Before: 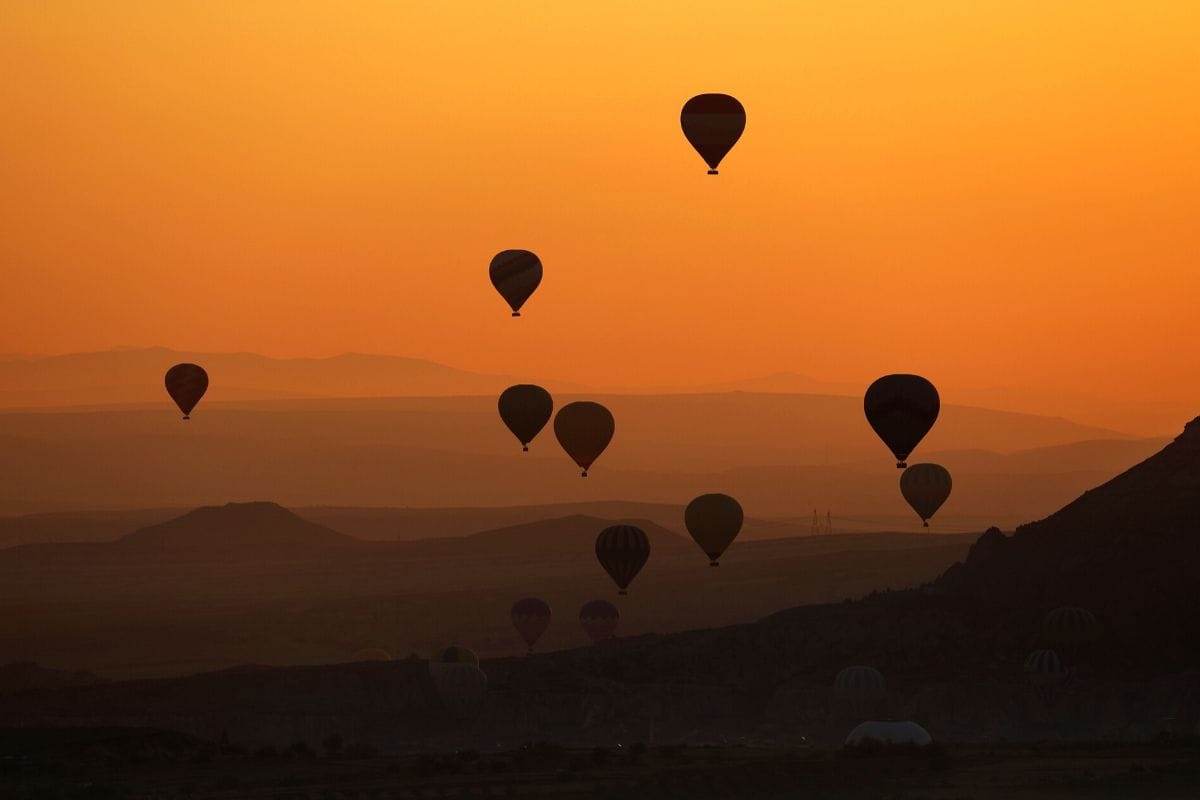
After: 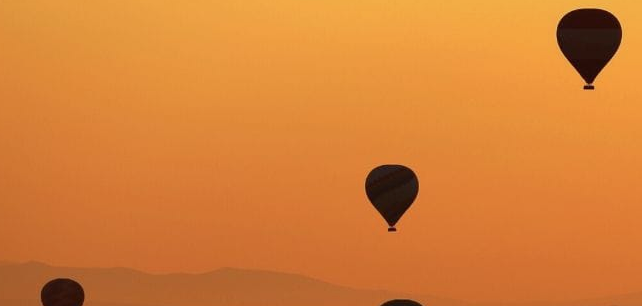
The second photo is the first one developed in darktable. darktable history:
color calibration: illuminant F (fluorescent), F source F9 (Cool White Deluxe 4150 K) – high CRI, x 0.375, y 0.373, temperature 4154.43 K
crop: left 10.359%, top 10.67%, right 36.112%, bottom 50.96%
